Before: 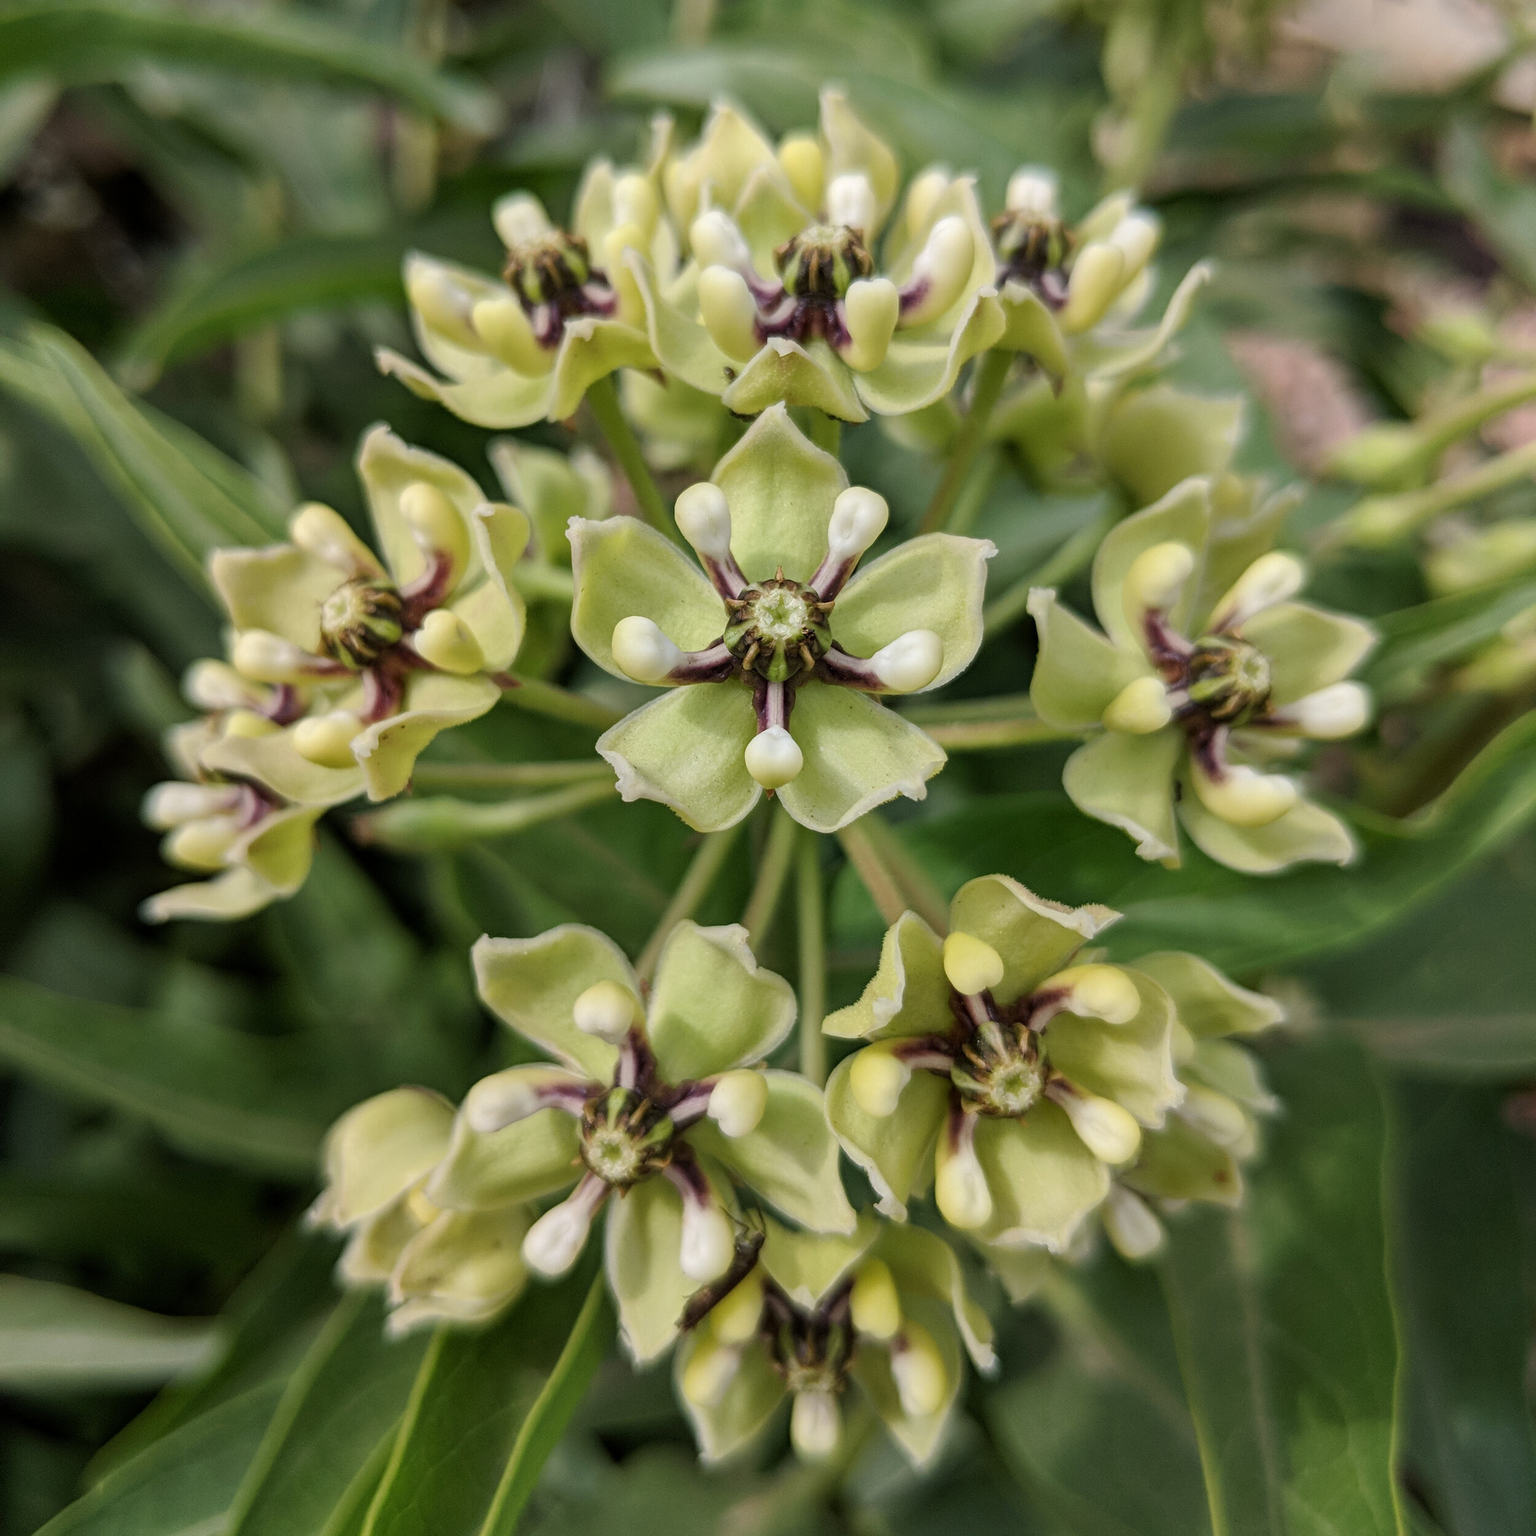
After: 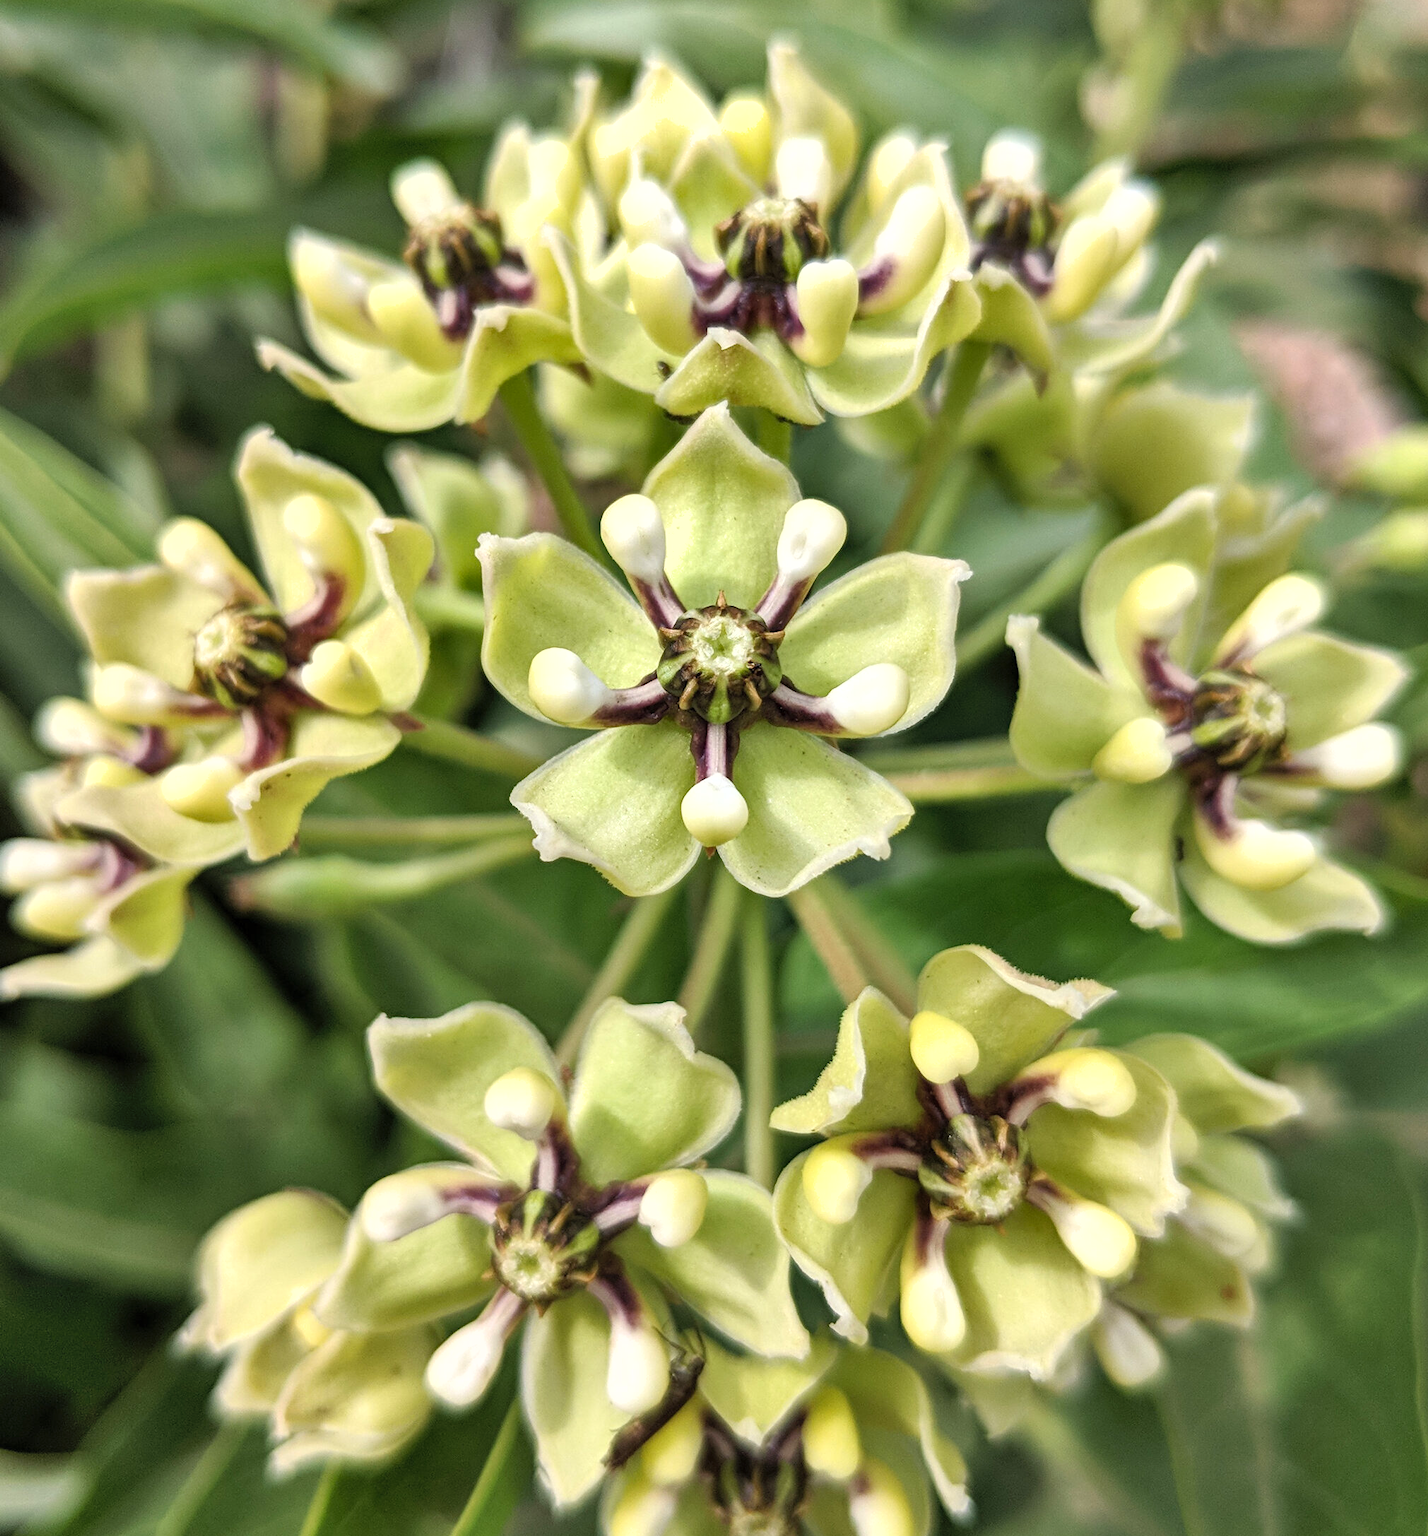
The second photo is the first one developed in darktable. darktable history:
levels: levels [0, 0.43, 0.859]
crop: left 9.929%, top 3.475%, right 9.188%, bottom 9.529%
contrast brightness saturation: contrast 0.05, brightness 0.06, saturation 0.01
shadows and highlights: low approximation 0.01, soften with gaussian
